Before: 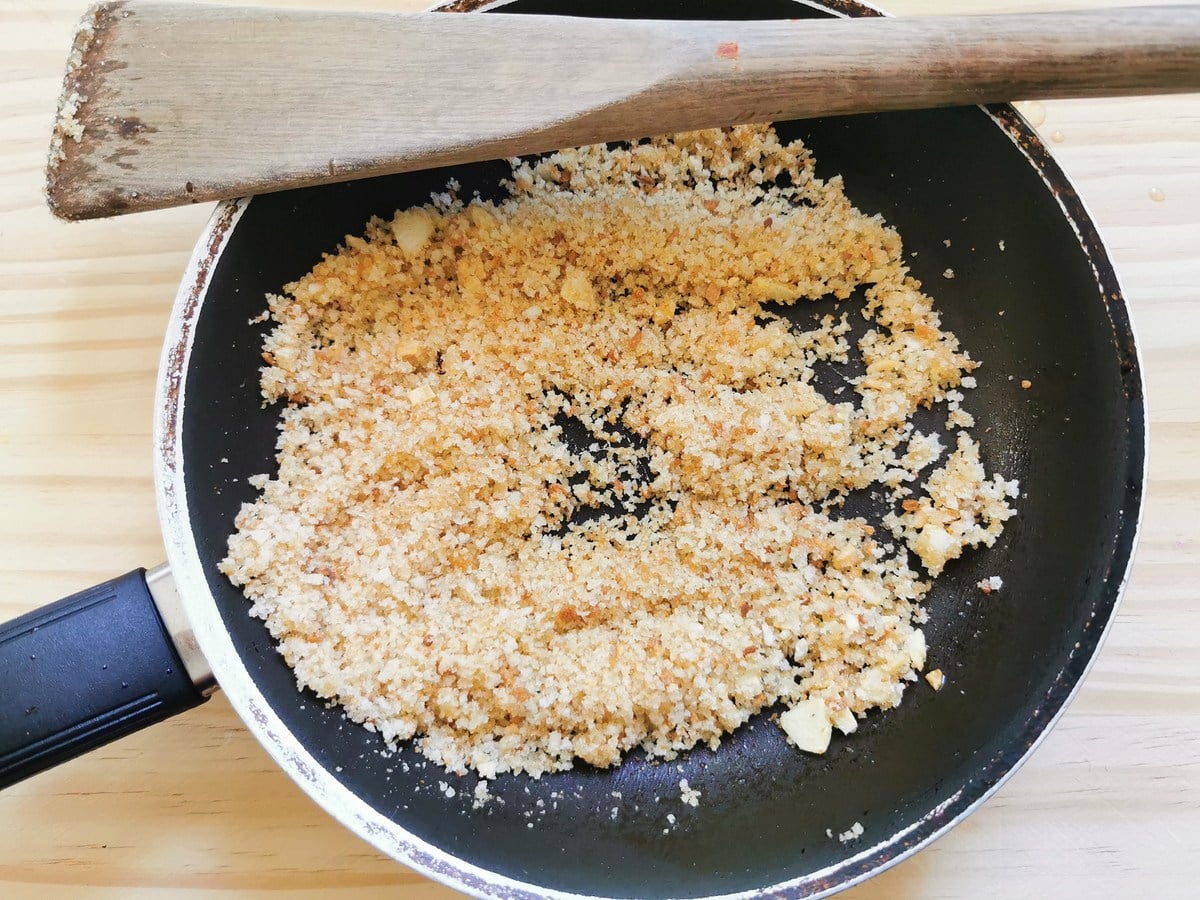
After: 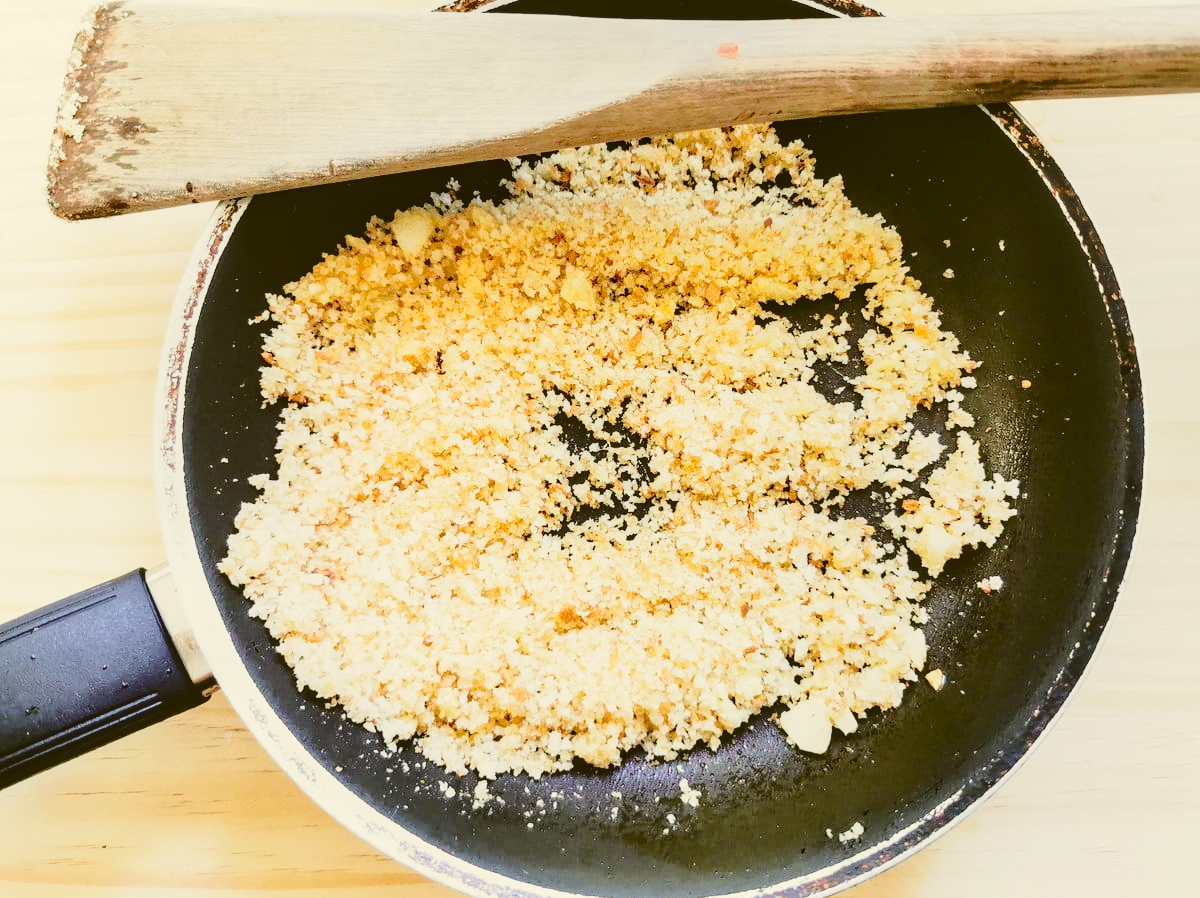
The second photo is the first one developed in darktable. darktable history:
base curve: curves: ch0 [(0, 0) (0.028, 0.03) (0.121, 0.232) (0.46, 0.748) (0.859, 0.968) (1, 1)], preserve colors none
color correction: highlights a* -1.43, highlights b* 10.12, shadows a* 0.395, shadows b* 19.35
crop: top 0.05%, bottom 0.098%
tone curve: curves: ch0 [(0.003, 0.015) (0.104, 0.07) (0.239, 0.201) (0.327, 0.317) (0.401, 0.443) (0.495, 0.55) (0.65, 0.68) (0.832, 0.858) (1, 0.977)]; ch1 [(0, 0) (0.161, 0.092) (0.35, 0.33) (0.379, 0.401) (0.447, 0.476) (0.495, 0.499) (0.515, 0.518) (0.55, 0.557) (0.621, 0.615) (0.718, 0.734) (1, 1)]; ch2 [(0, 0) (0.359, 0.372) (0.437, 0.437) (0.502, 0.501) (0.534, 0.537) (0.599, 0.586) (1, 1)], color space Lab, independent channels, preserve colors none
local contrast: detail 110%
